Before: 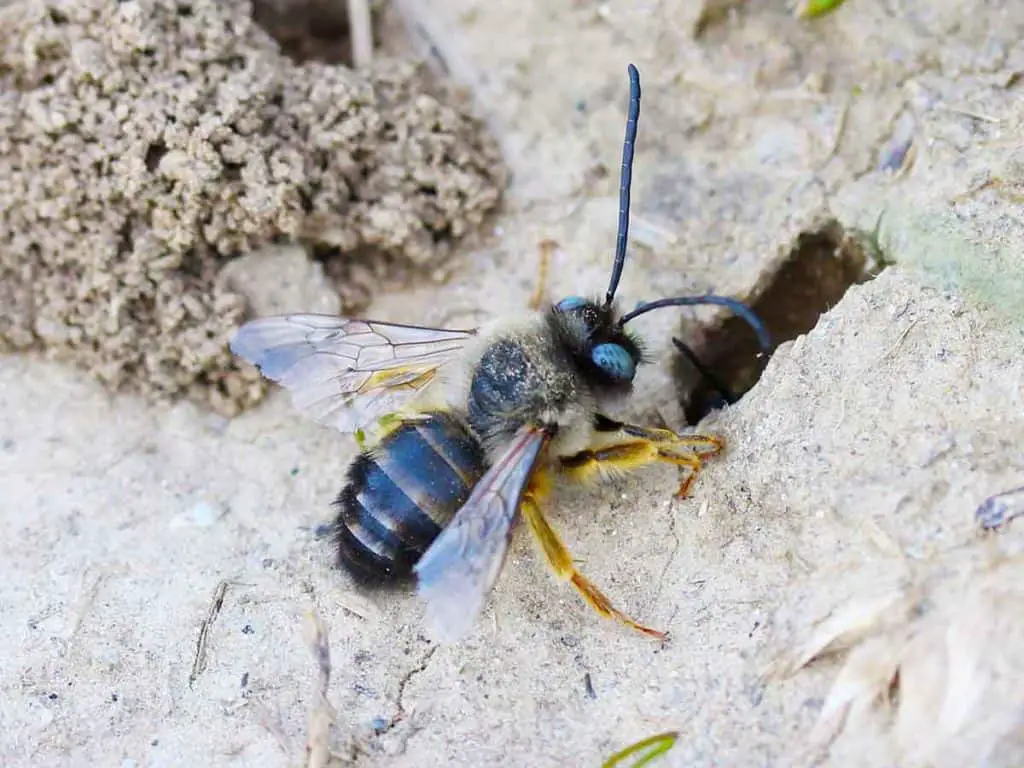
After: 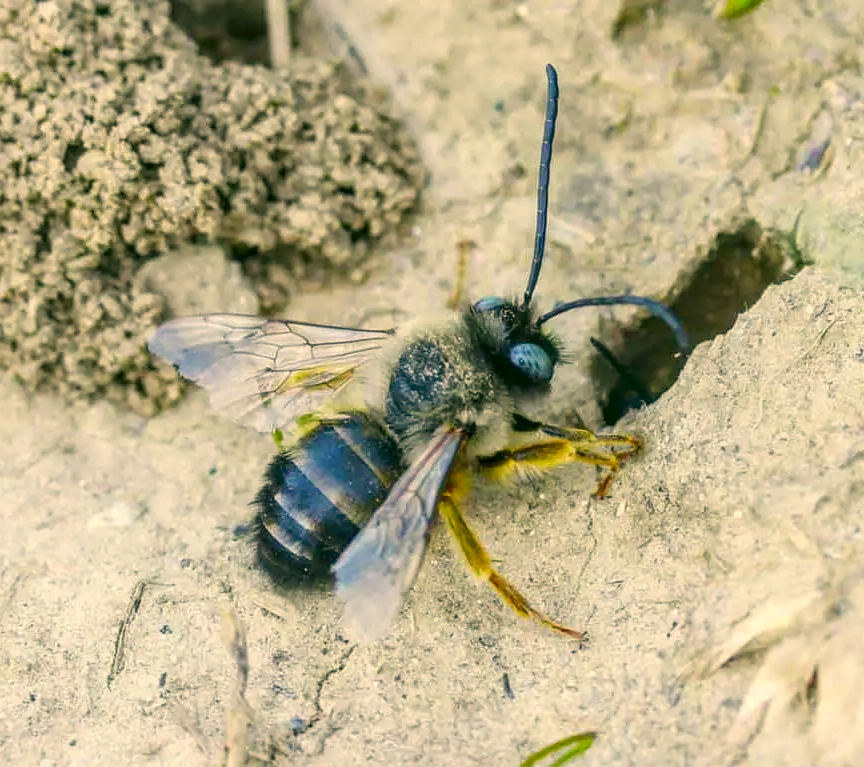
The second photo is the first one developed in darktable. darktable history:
crop: left 8.076%, right 7.505%
local contrast: highlights 5%, shadows 5%, detail 134%
color correction: highlights a* 5.07, highlights b* 23.88, shadows a* -15.79, shadows b* 3.88
